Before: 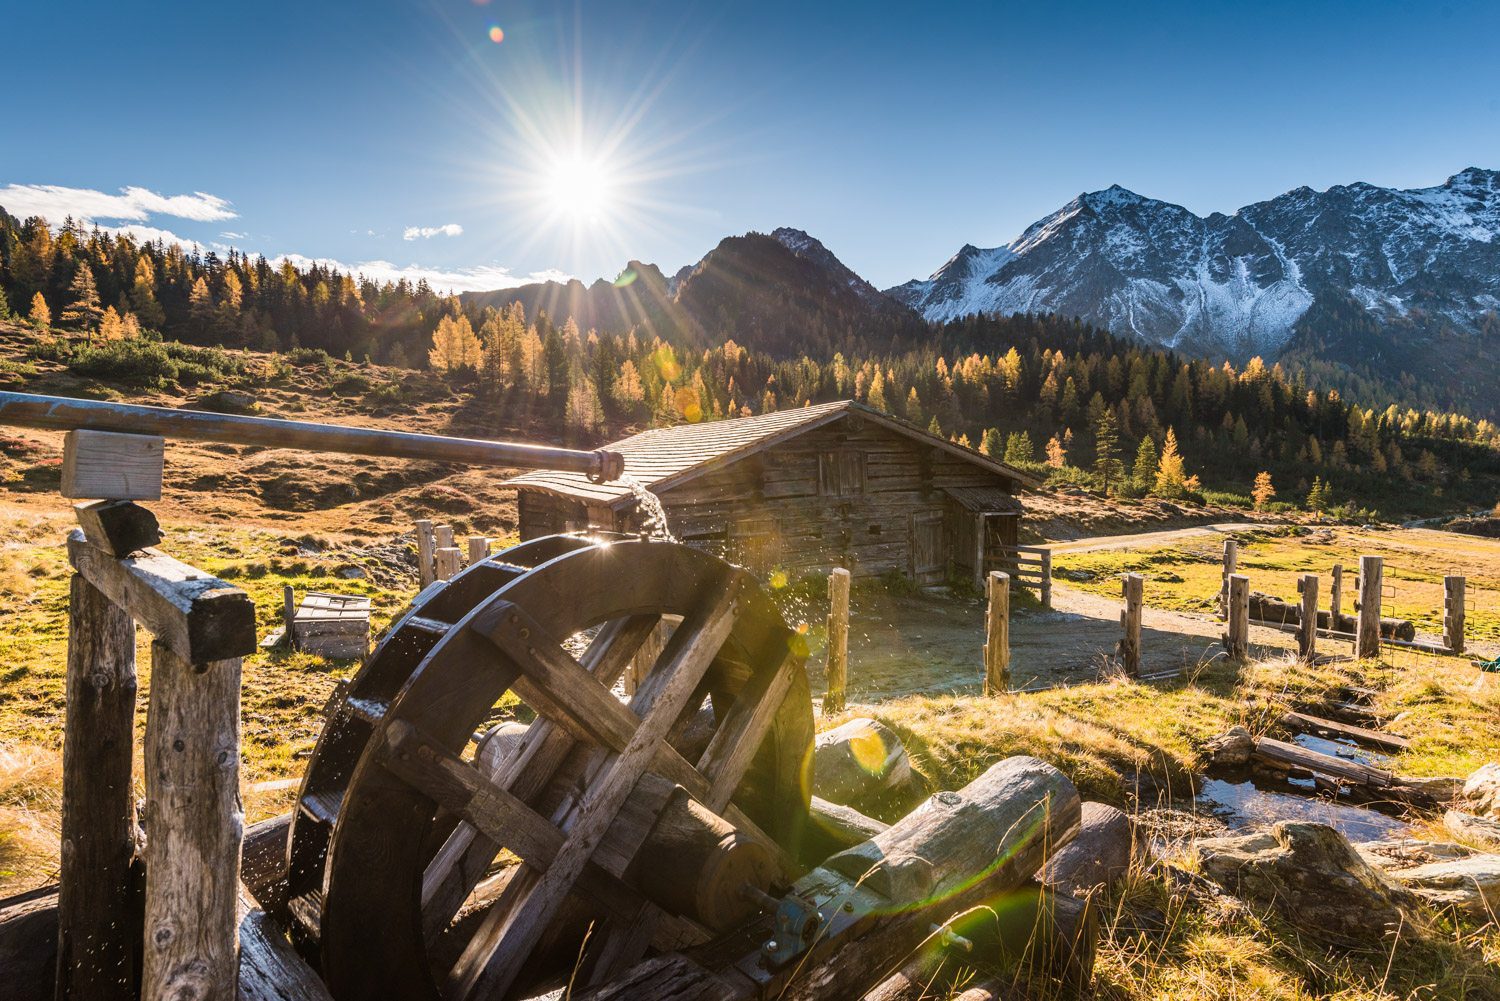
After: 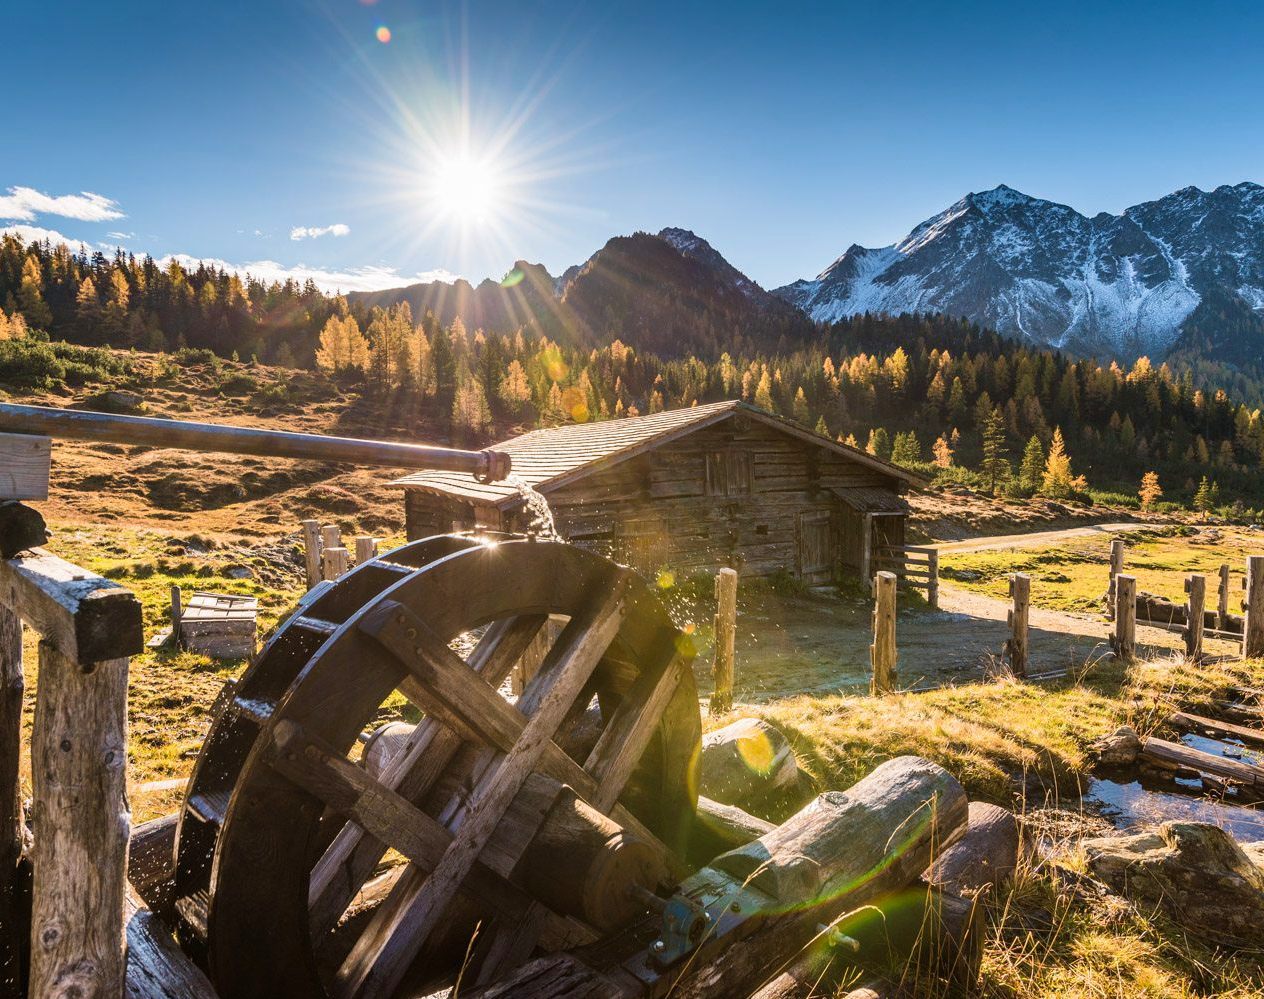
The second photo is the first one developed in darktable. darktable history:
crop: left 7.598%, right 7.873%
velvia: on, module defaults
